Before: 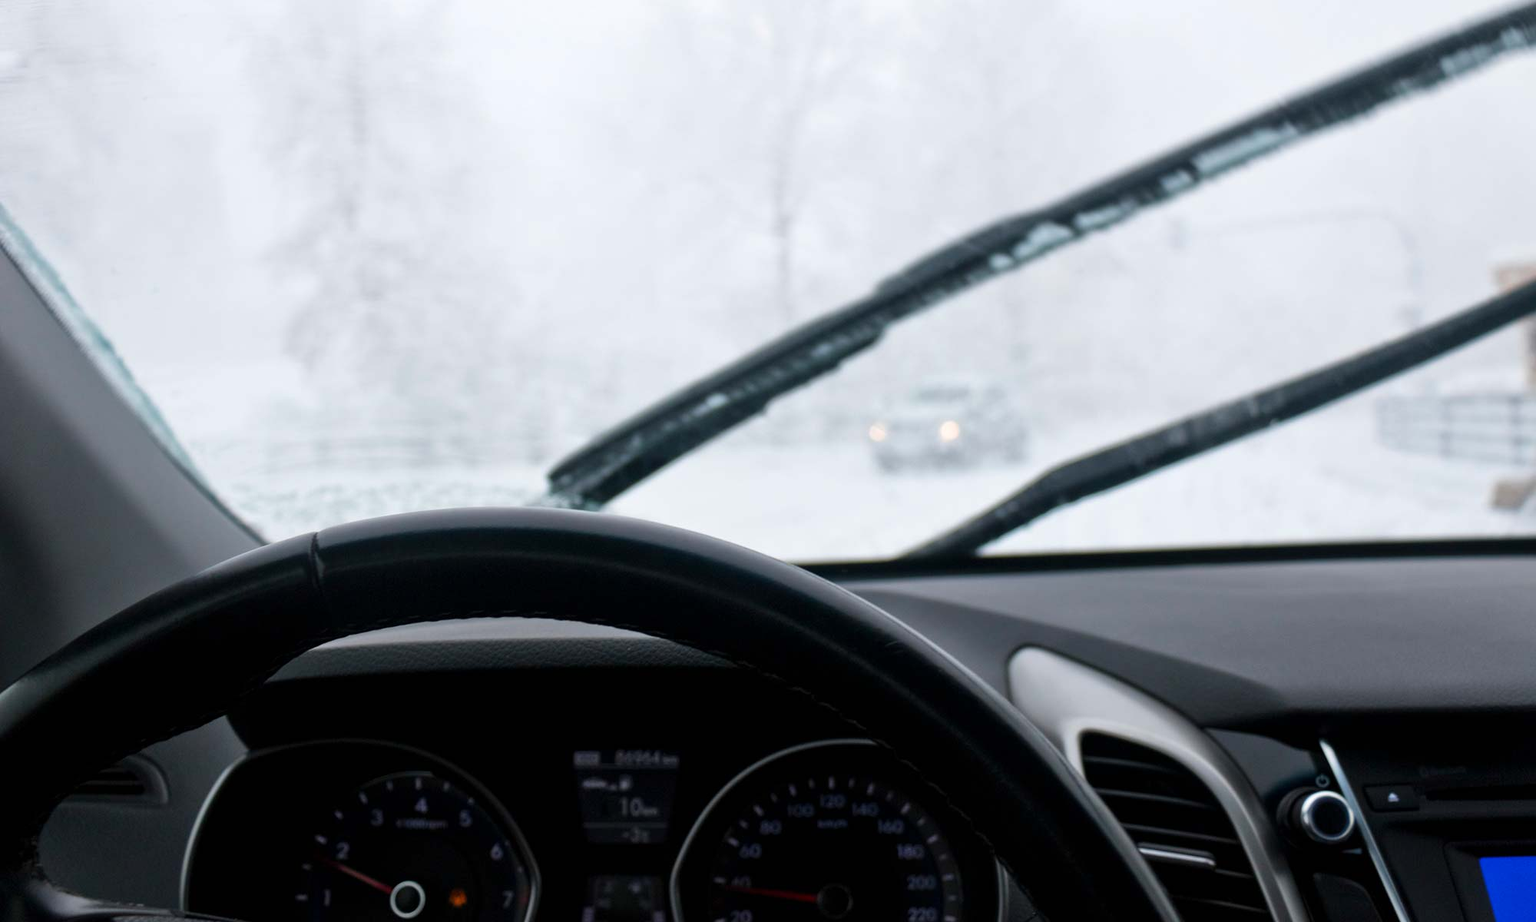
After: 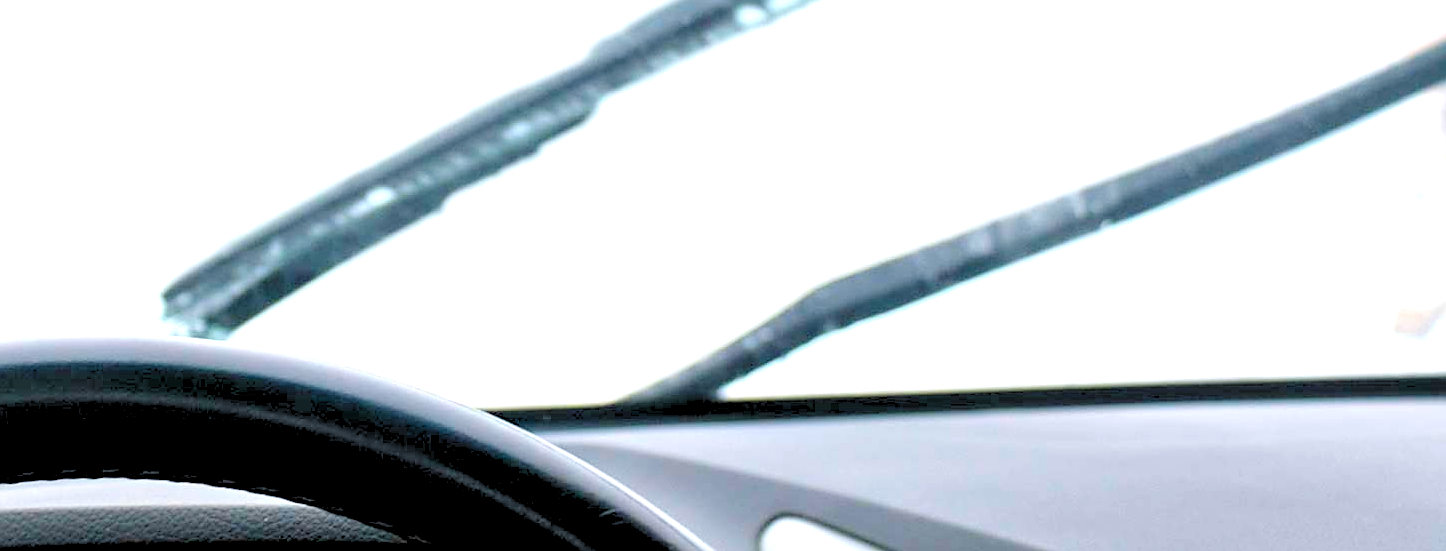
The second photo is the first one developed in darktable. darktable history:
levels: levels [0.093, 0.434, 0.988]
exposure: black level correction 0, exposure 1.472 EV, compensate highlight preservation false
crop and rotate: left 27.696%, top 27.104%, bottom 26.958%
sharpen: on, module defaults
